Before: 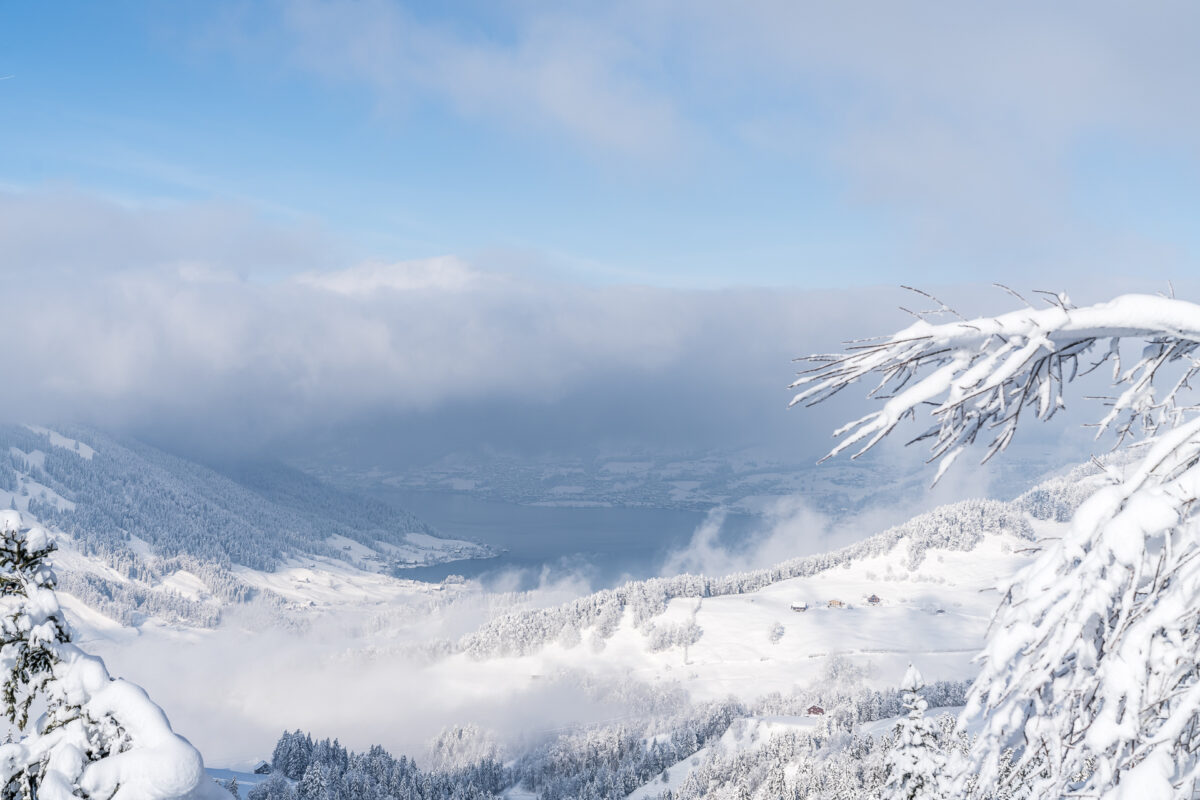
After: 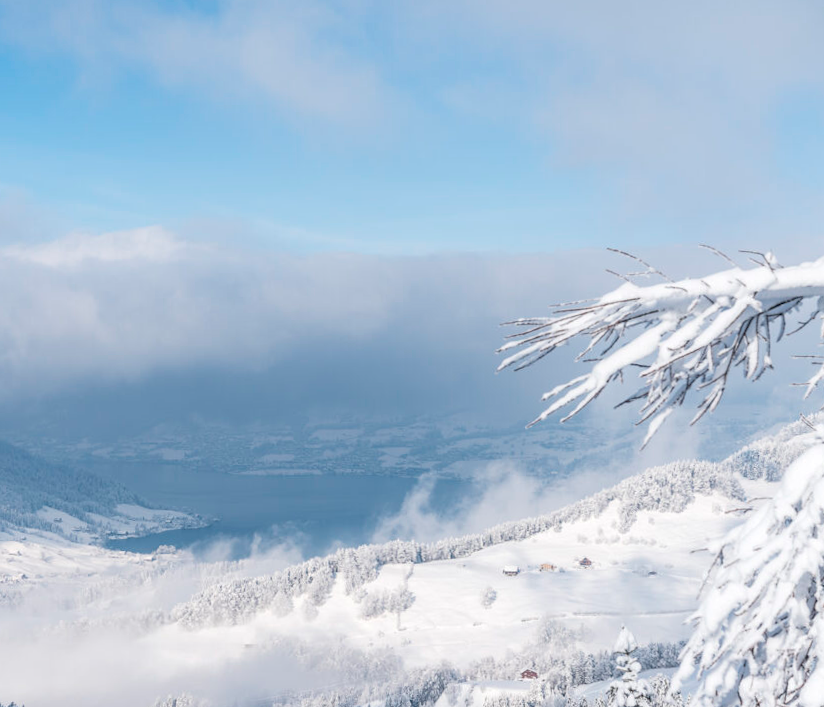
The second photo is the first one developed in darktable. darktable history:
sharpen: radius 2.883, amount 0.868, threshold 47.523
rotate and perspective: rotation -1°, crop left 0.011, crop right 0.989, crop top 0.025, crop bottom 0.975
crop and rotate: left 24.034%, top 2.838%, right 6.406%, bottom 6.299%
